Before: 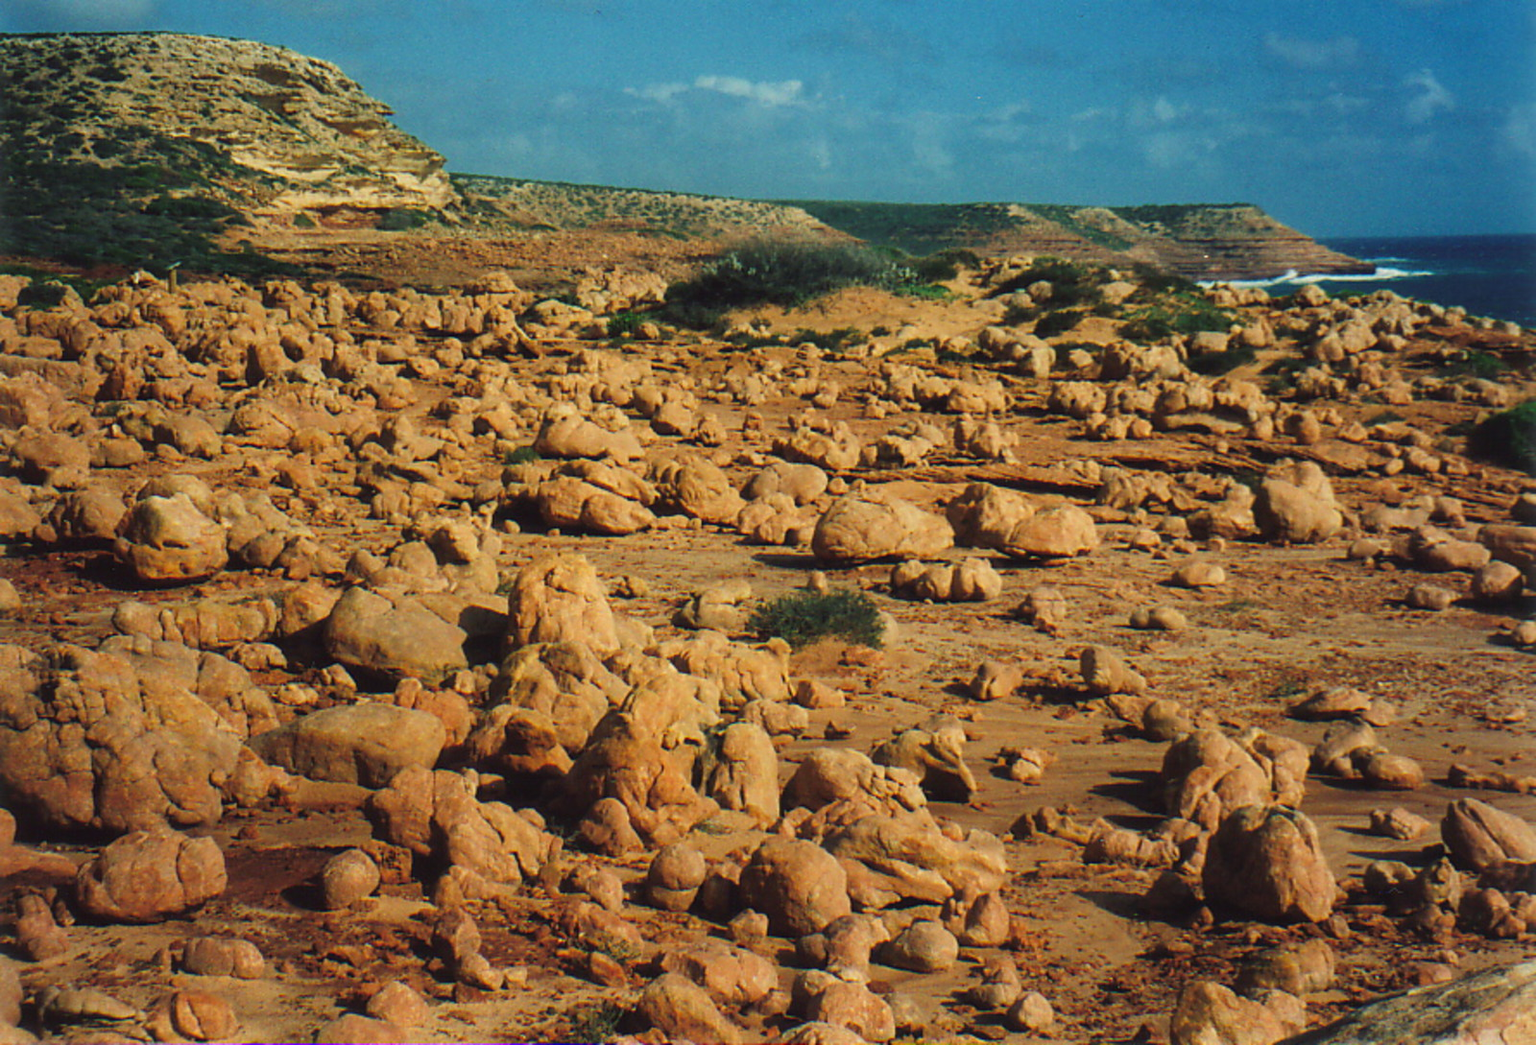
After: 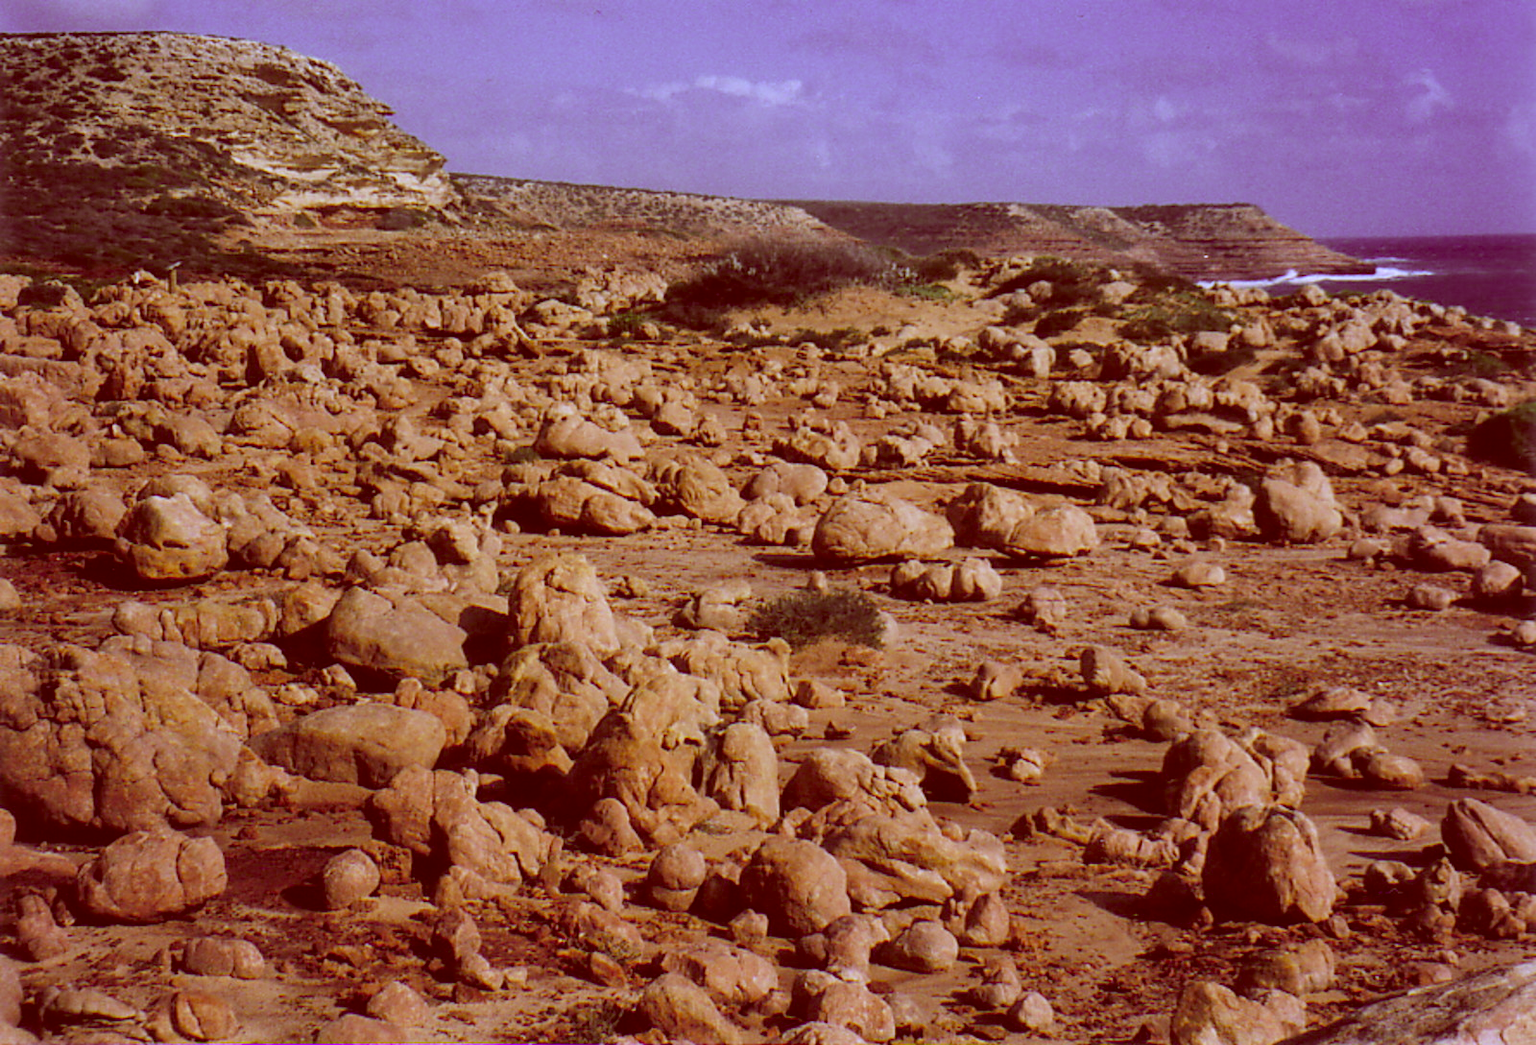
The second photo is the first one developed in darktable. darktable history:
white balance: red 0.766, blue 1.537
tone equalizer: on, module defaults
shadows and highlights: soften with gaussian
color correction: highlights a* 9.03, highlights b* 8.71, shadows a* 40, shadows b* 40, saturation 0.8
rgb levels: preserve colors max RGB
